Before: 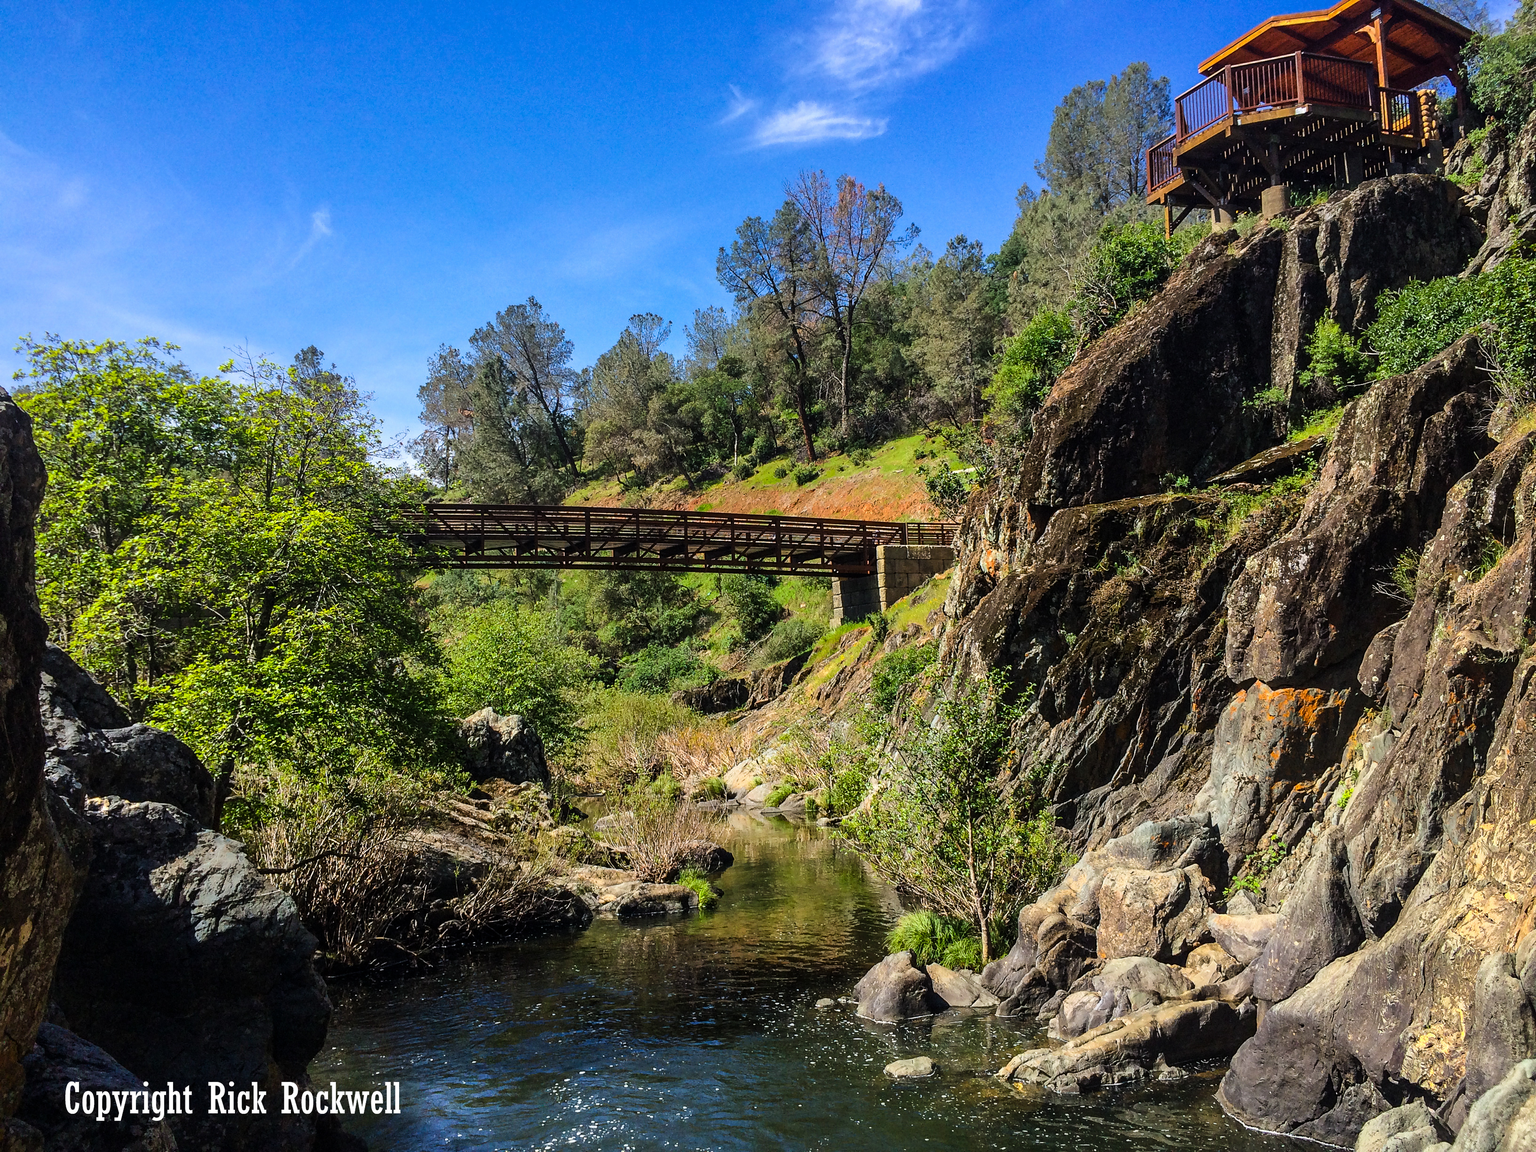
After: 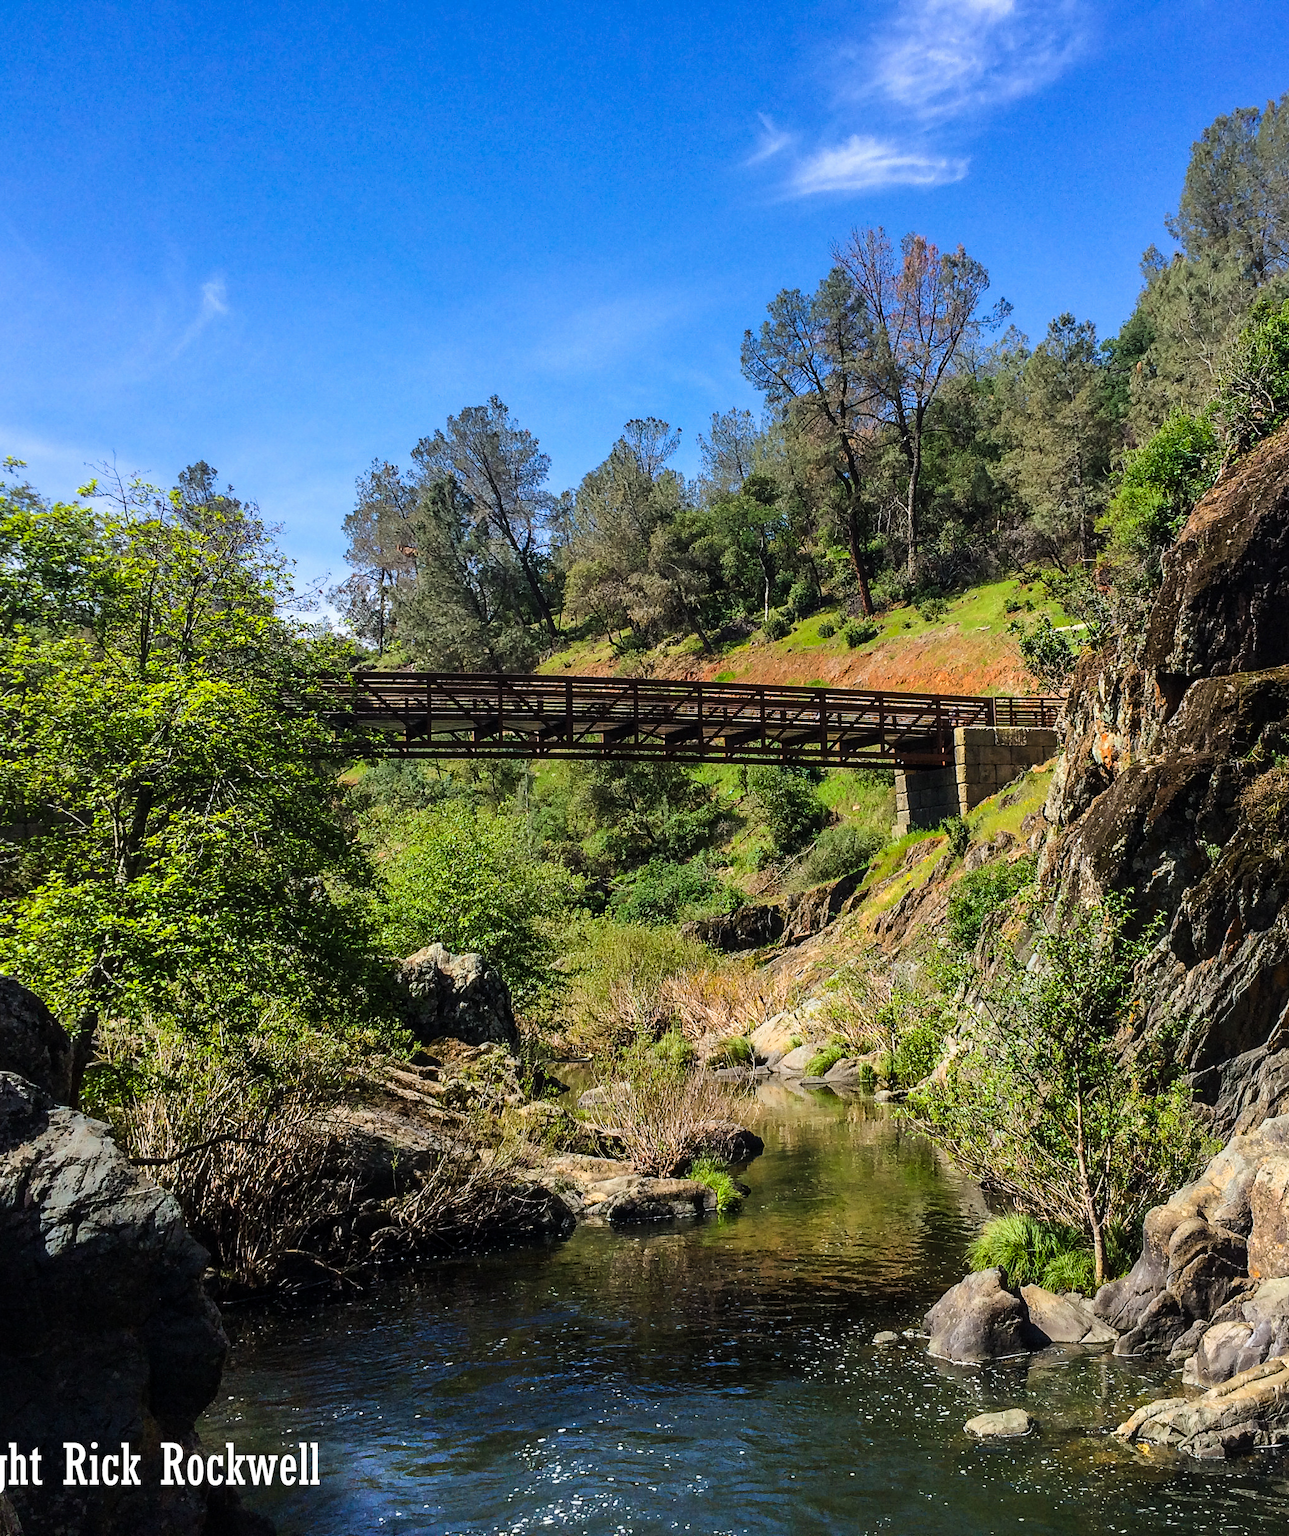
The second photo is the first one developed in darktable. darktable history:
crop: left 10.492%, right 26.536%
